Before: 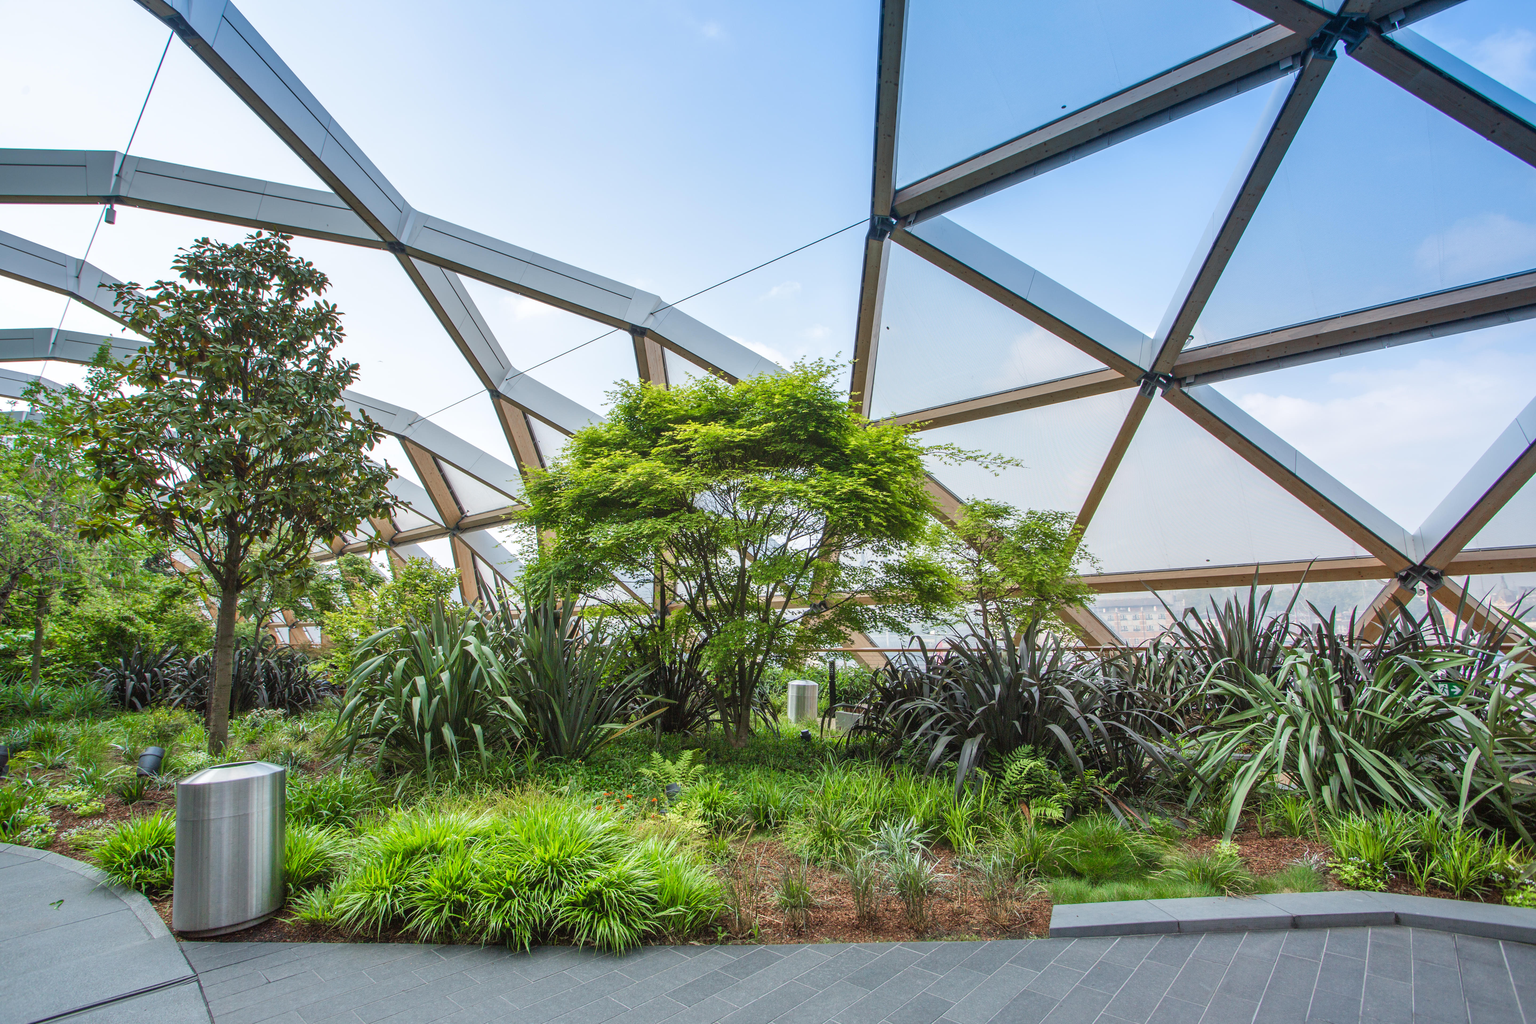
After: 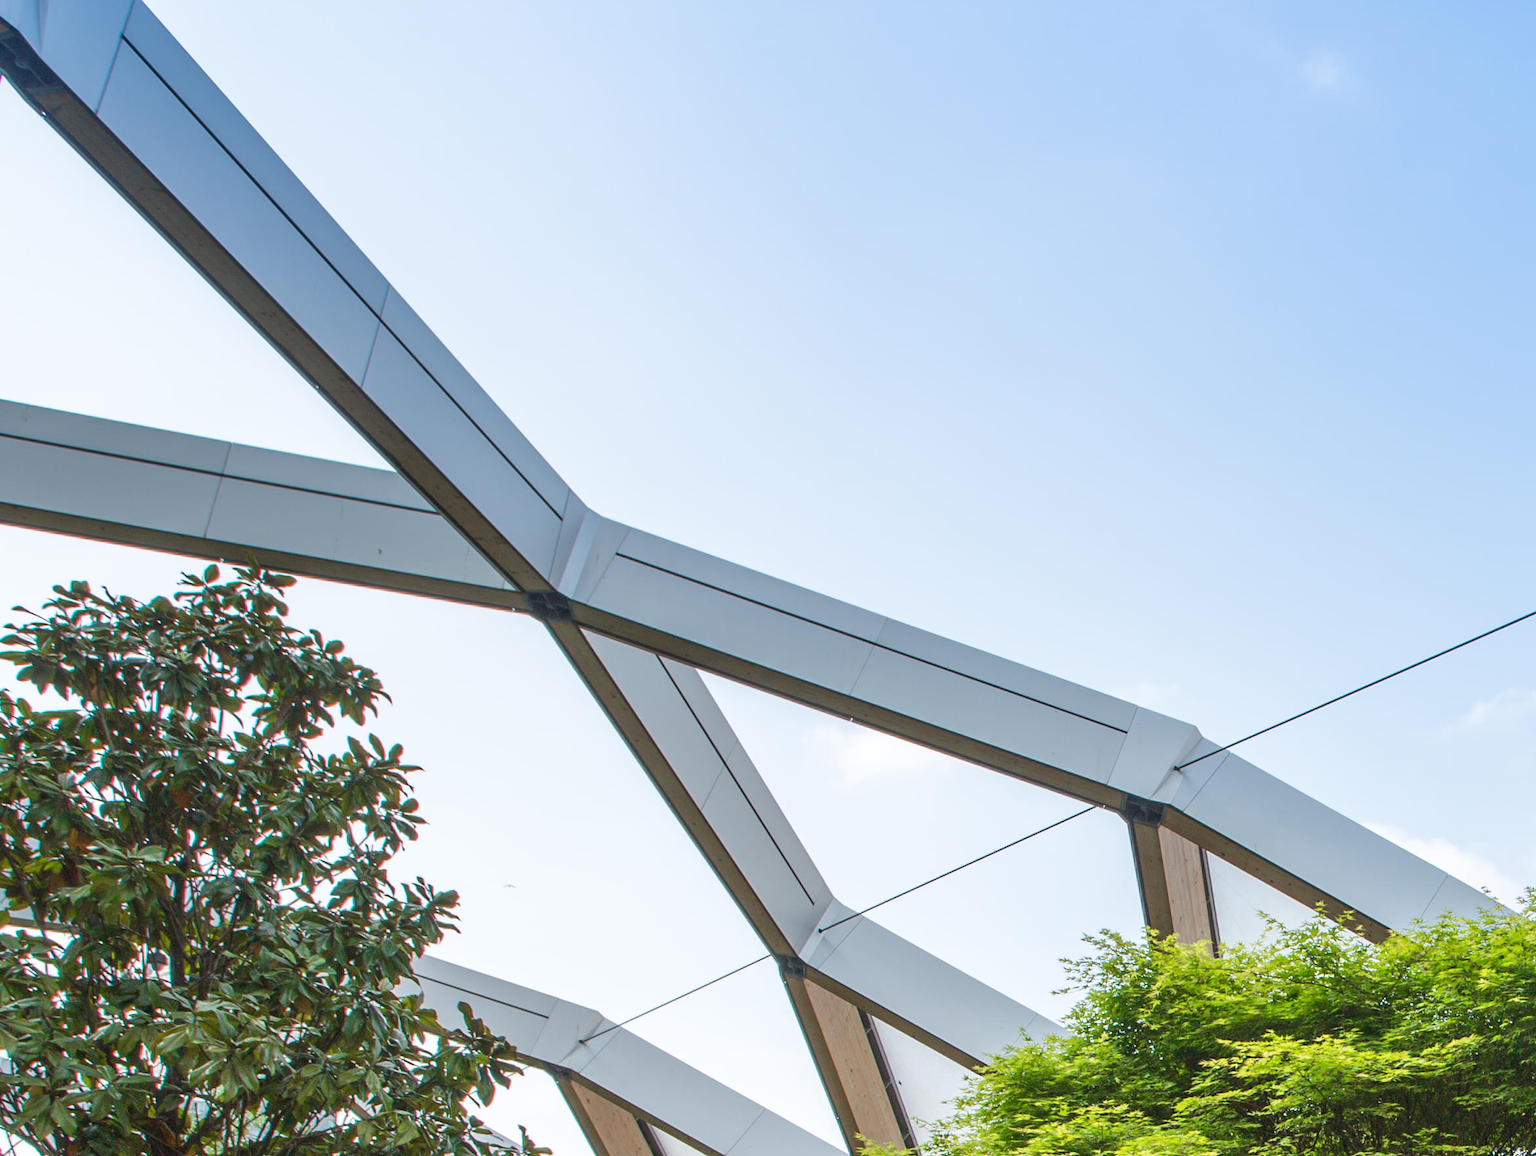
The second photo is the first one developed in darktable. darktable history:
crop and rotate: left 11.285%, top 0.105%, right 48.028%, bottom 53.948%
